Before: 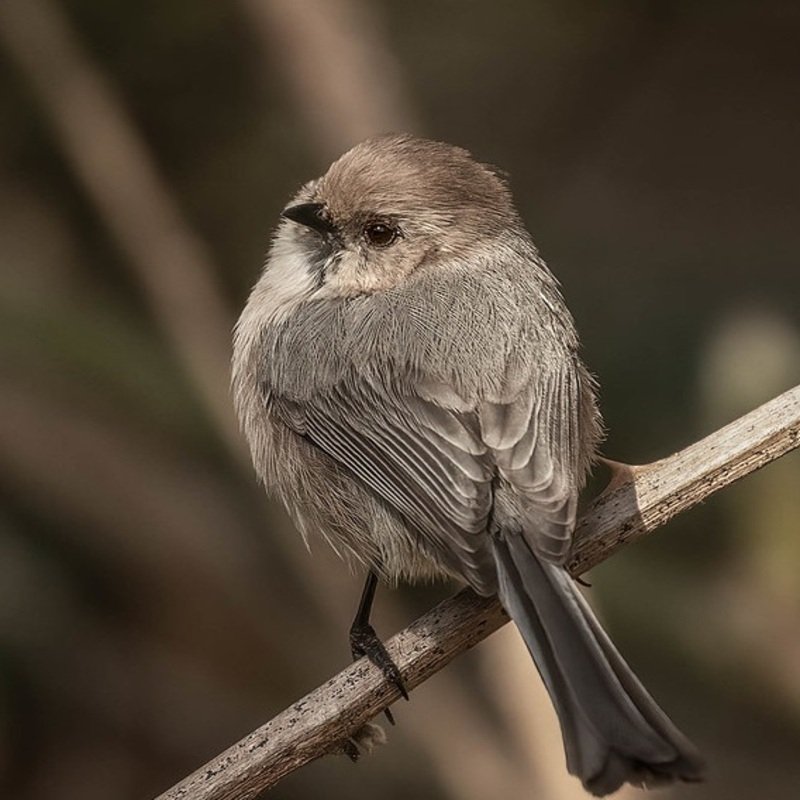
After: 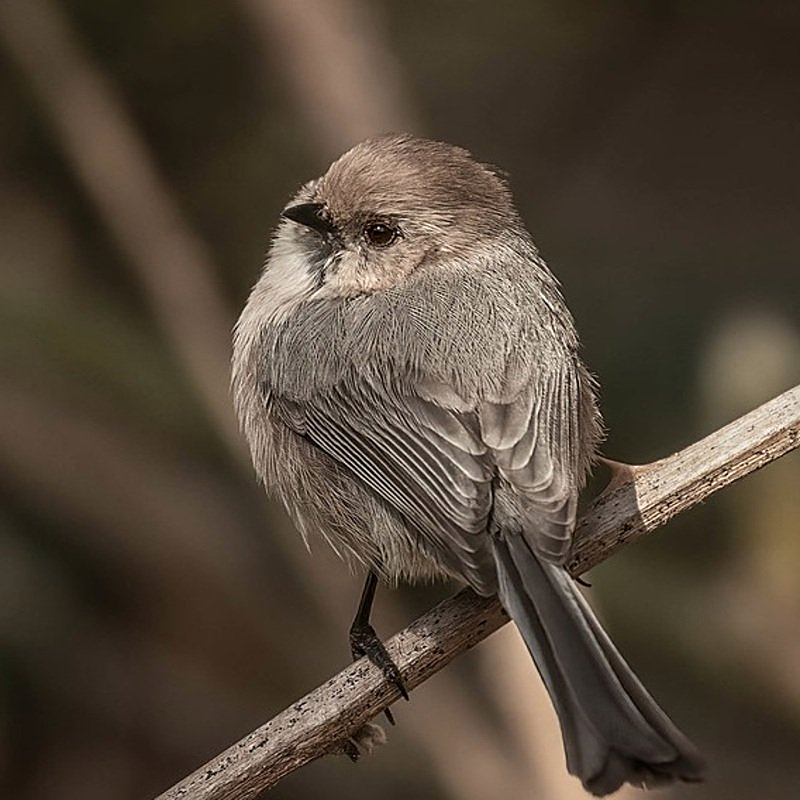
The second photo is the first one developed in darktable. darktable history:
color zones: curves: ch1 [(0, 0.455) (0.063, 0.455) (0.286, 0.495) (0.429, 0.5) (0.571, 0.5) (0.714, 0.5) (0.857, 0.5) (1, 0.455)]; ch2 [(0, 0.532) (0.063, 0.521) (0.233, 0.447) (0.429, 0.489) (0.571, 0.5) (0.714, 0.5) (0.857, 0.5) (1, 0.532)]
sharpen: on, module defaults
exposure: compensate highlight preservation false
